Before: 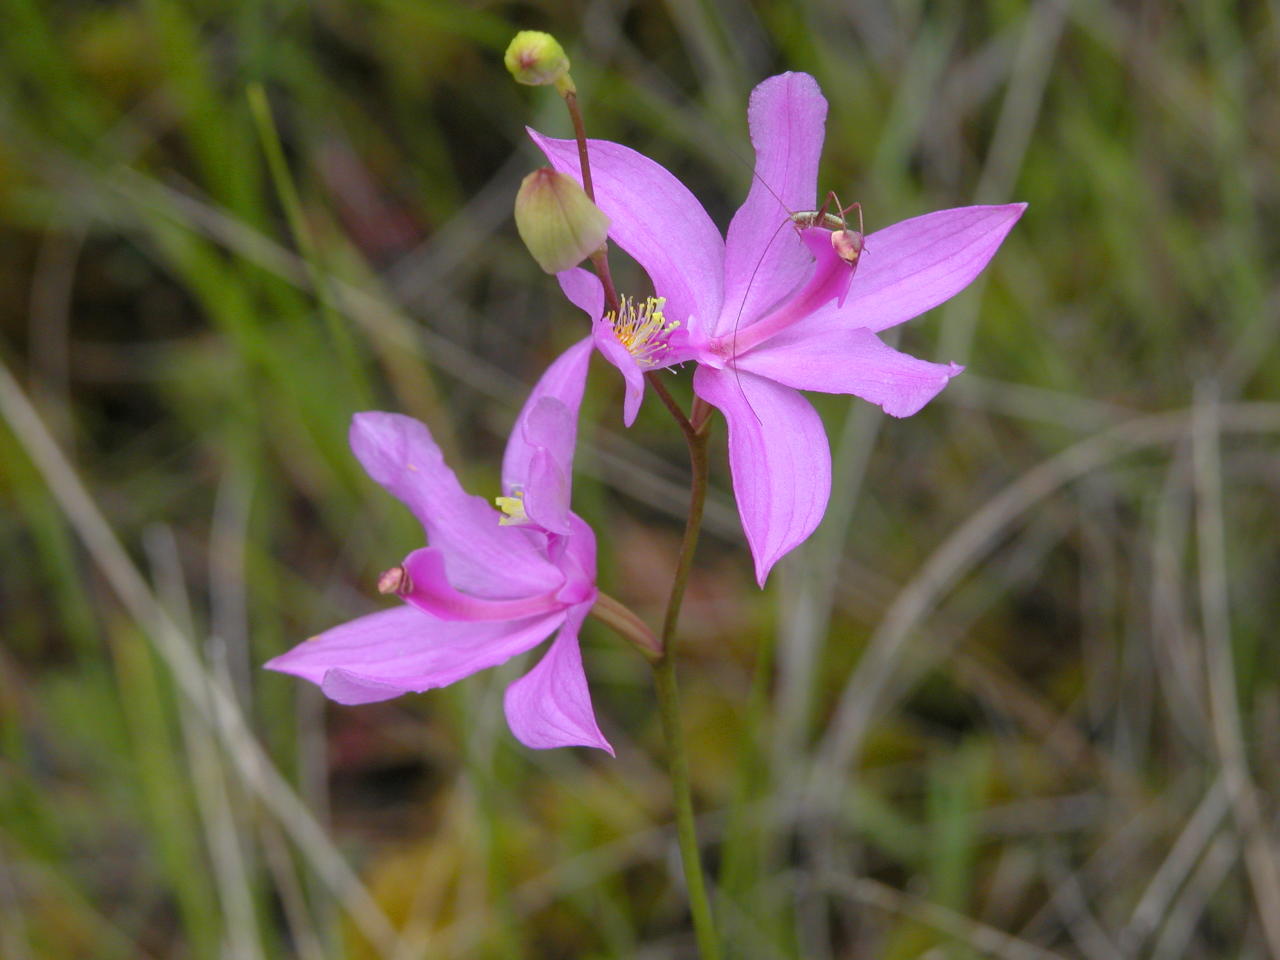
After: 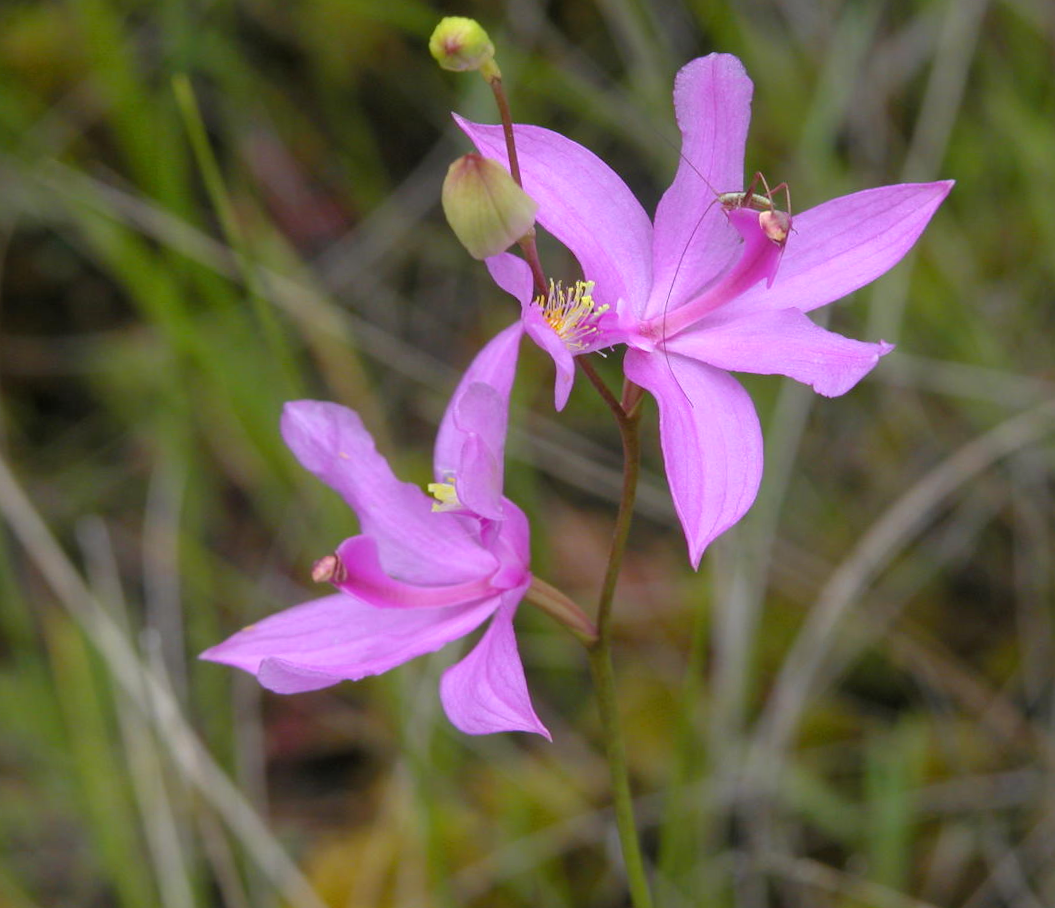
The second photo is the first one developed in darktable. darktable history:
crop and rotate: angle 1°, left 4.281%, top 0.642%, right 11.383%, bottom 2.486%
levels: mode automatic
